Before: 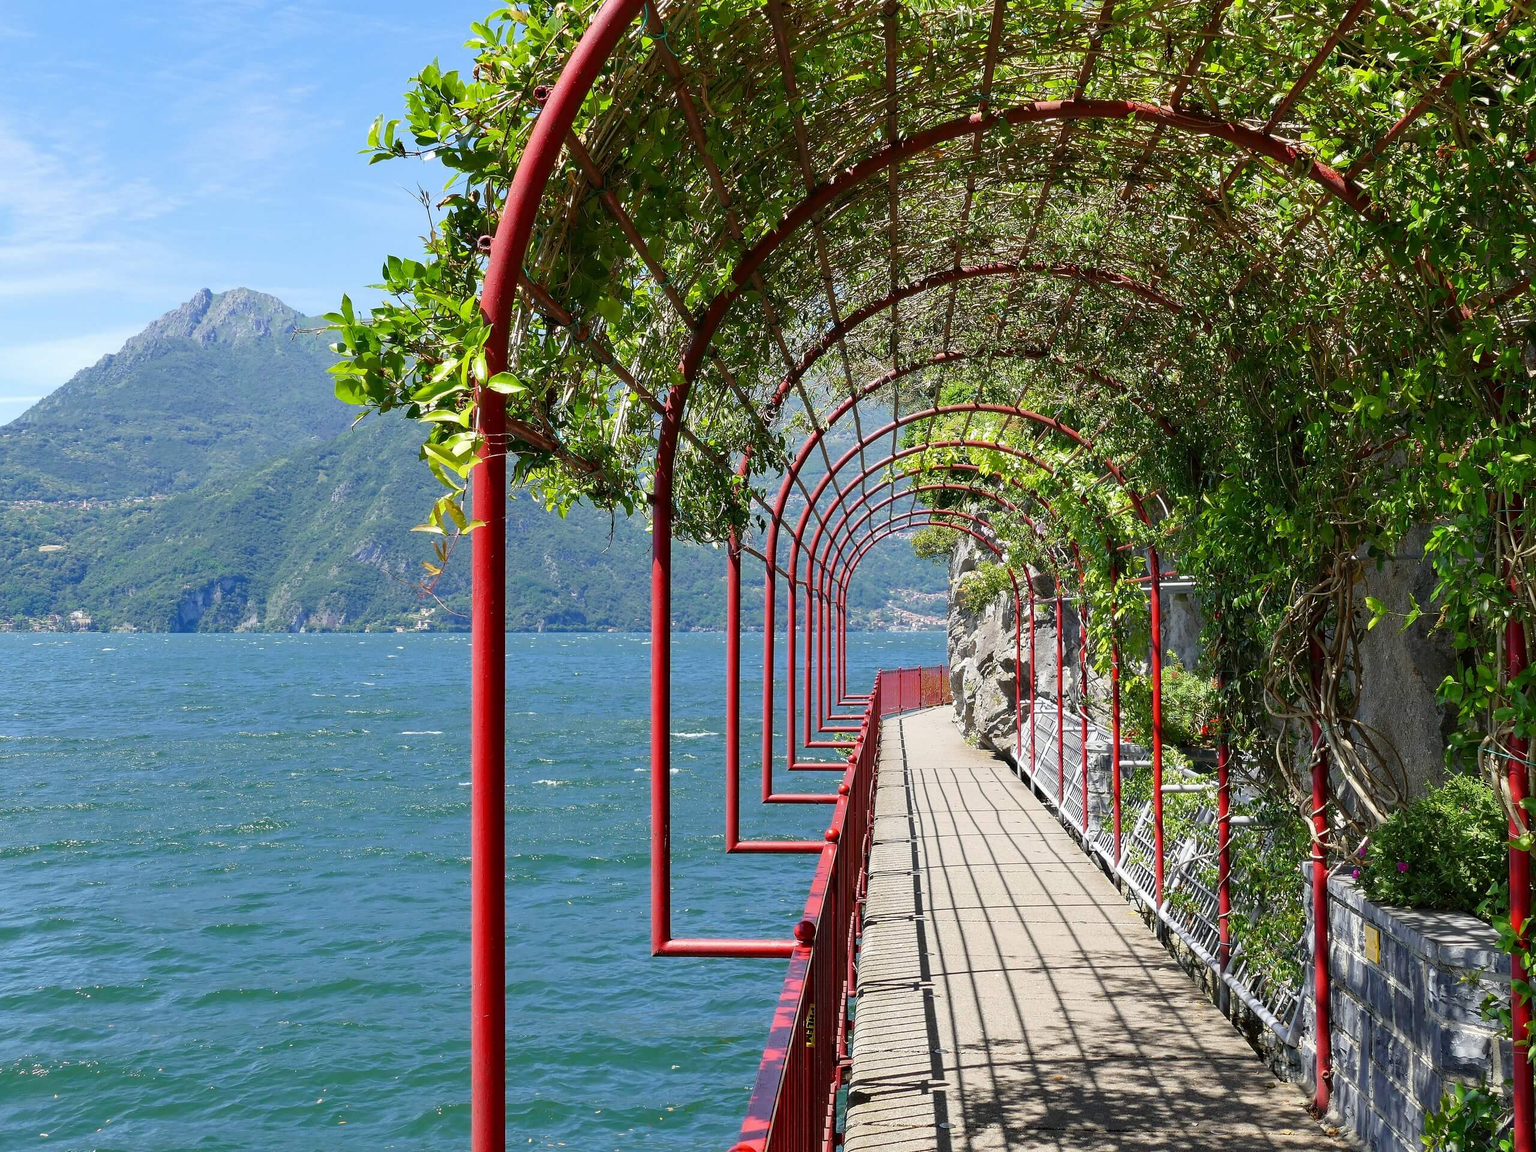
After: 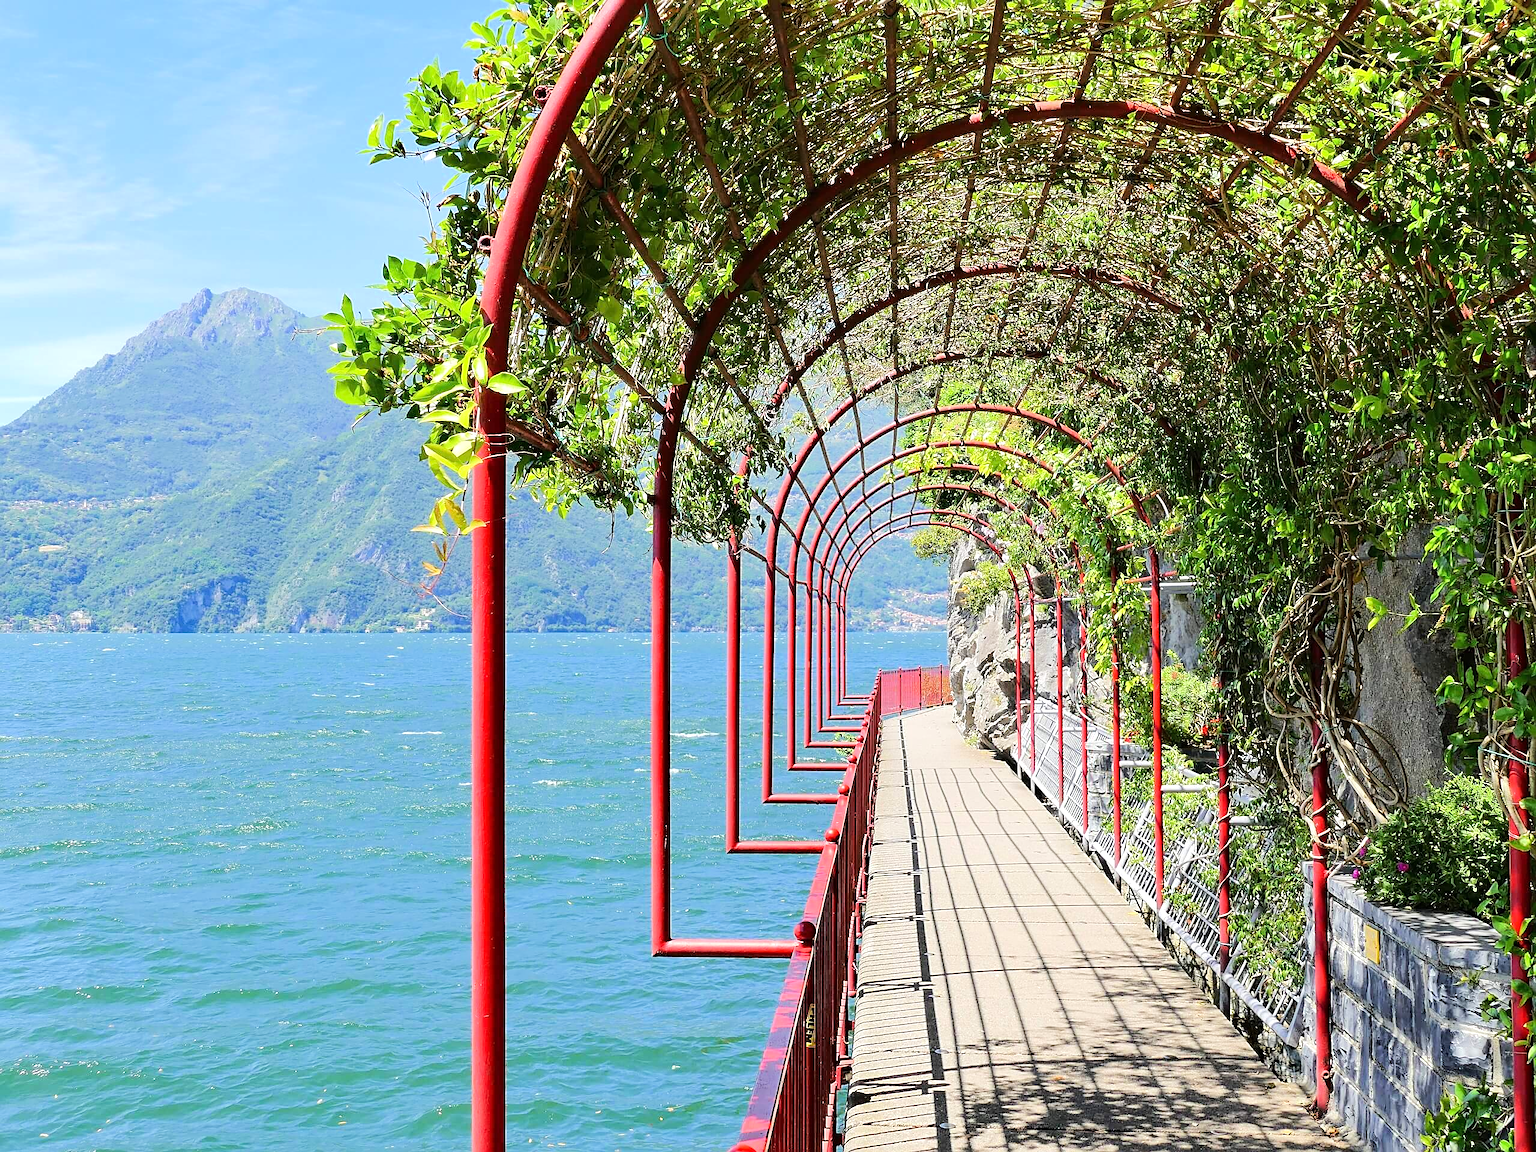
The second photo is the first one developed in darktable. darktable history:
sharpen: on, module defaults
tone equalizer: -7 EV 0.141 EV, -6 EV 0.595 EV, -5 EV 1.12 EV, -4 EV 1.3 EV, -3 EV 1.13 EV, -2 EV 0.6 EV, -1 EV 0.162 EV, edges refinement/feathering 500, mask exposure compensation -1.57 EV, preserve details no
